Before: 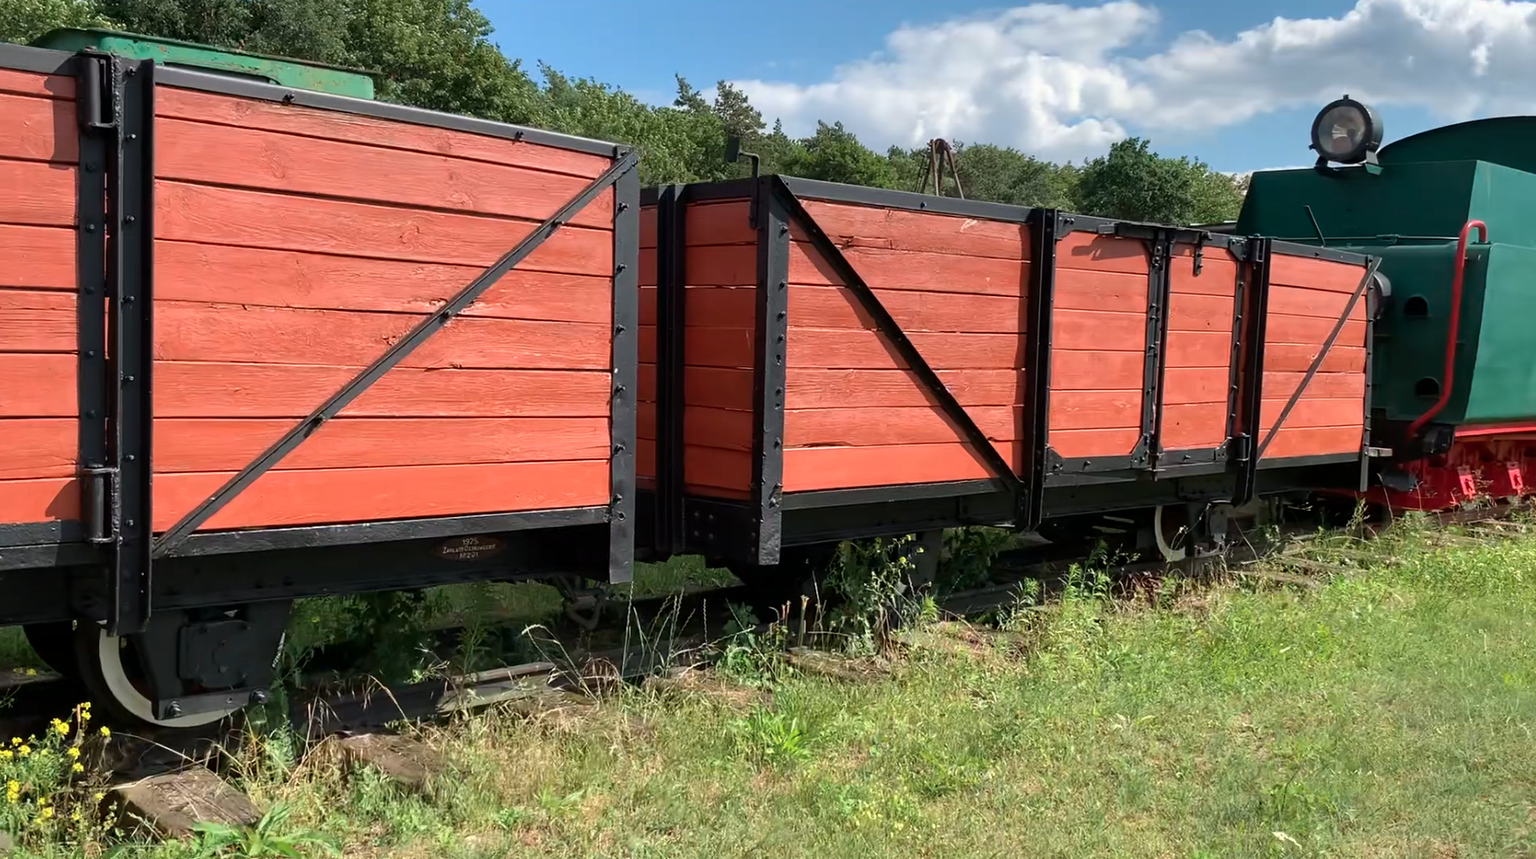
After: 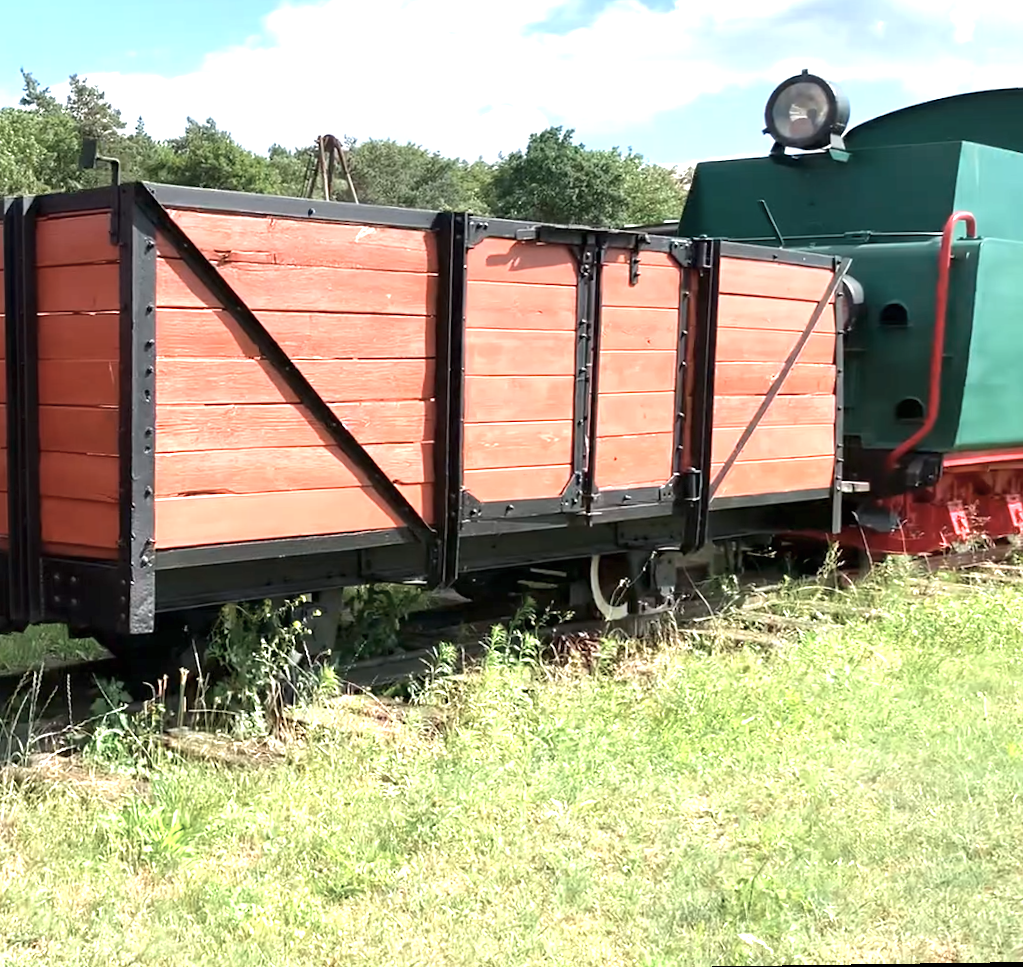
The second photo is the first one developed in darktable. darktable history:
exposure: black level correction 0, exposure 1.388 EV, compensate exposure bias true, compensate highlight preservation false
crop: left 41.402%
rotate and perspective: rotation -1.32°, lens shift (horizontal) -0.031, crop left 0.015, crop right 0.985, crop top 0.047, crop bottom 0.982
color correction: saturation 0.8
